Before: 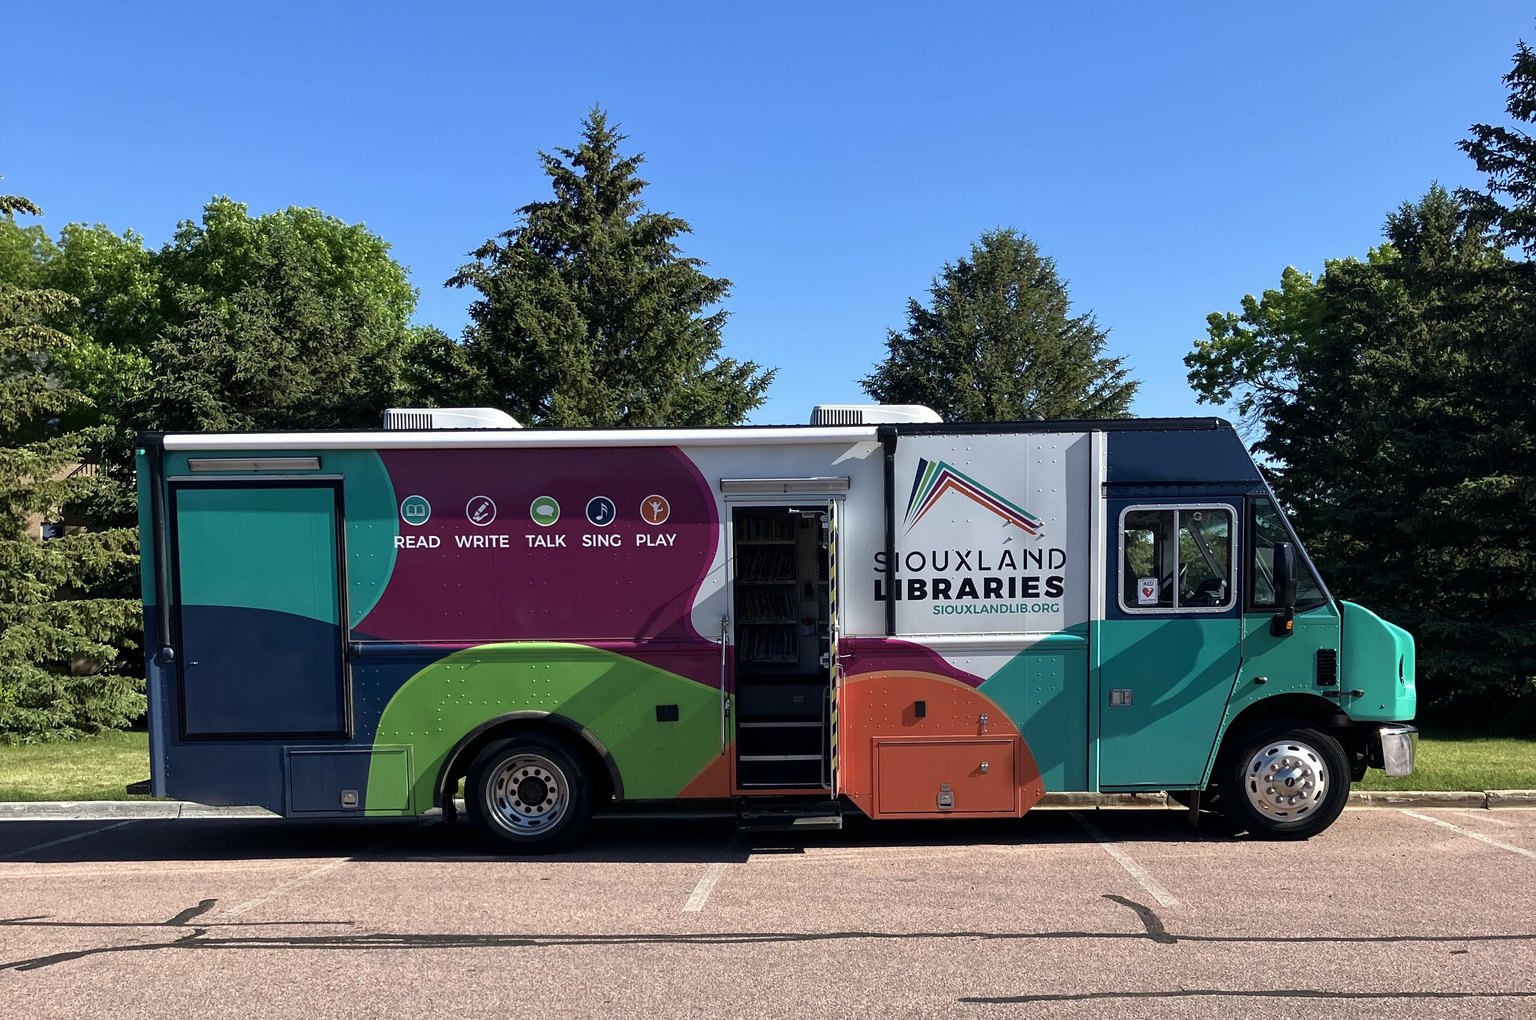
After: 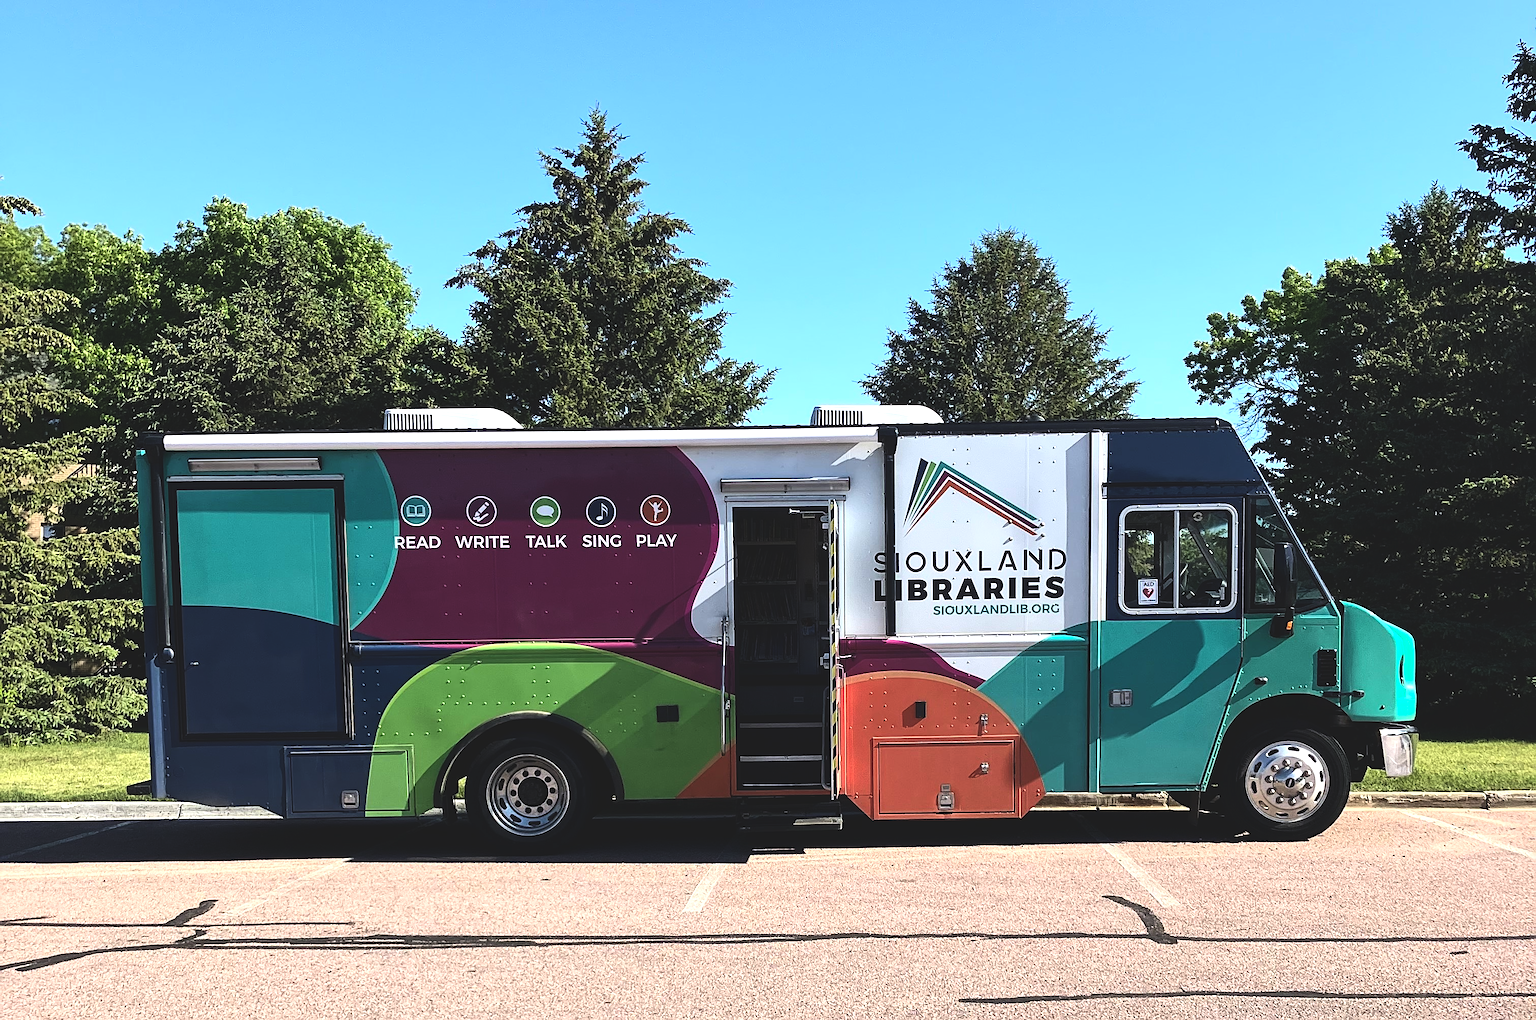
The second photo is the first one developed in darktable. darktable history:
sharpen: on, module defaults
tone equalizer: -8 EV -0.75 EV, -7 EV -0.7 EV, -6 EV -0.6 EV, -5 EV -0.4 EV, -3 EV 0.4 EV, -2 EV 0.6 EV, -1 EV 0.7 EV, +0 EV 0.75 EV, edges refinement/feathering 500, mask exposure compensation -1.57 EV, preserve details no
contrast brightness saturation: contrast 0.23, brightness 0.1, saturation 0.29
exposure: black level correction -0.025, exposure -0.117 EV, compensate highlight preservation false
